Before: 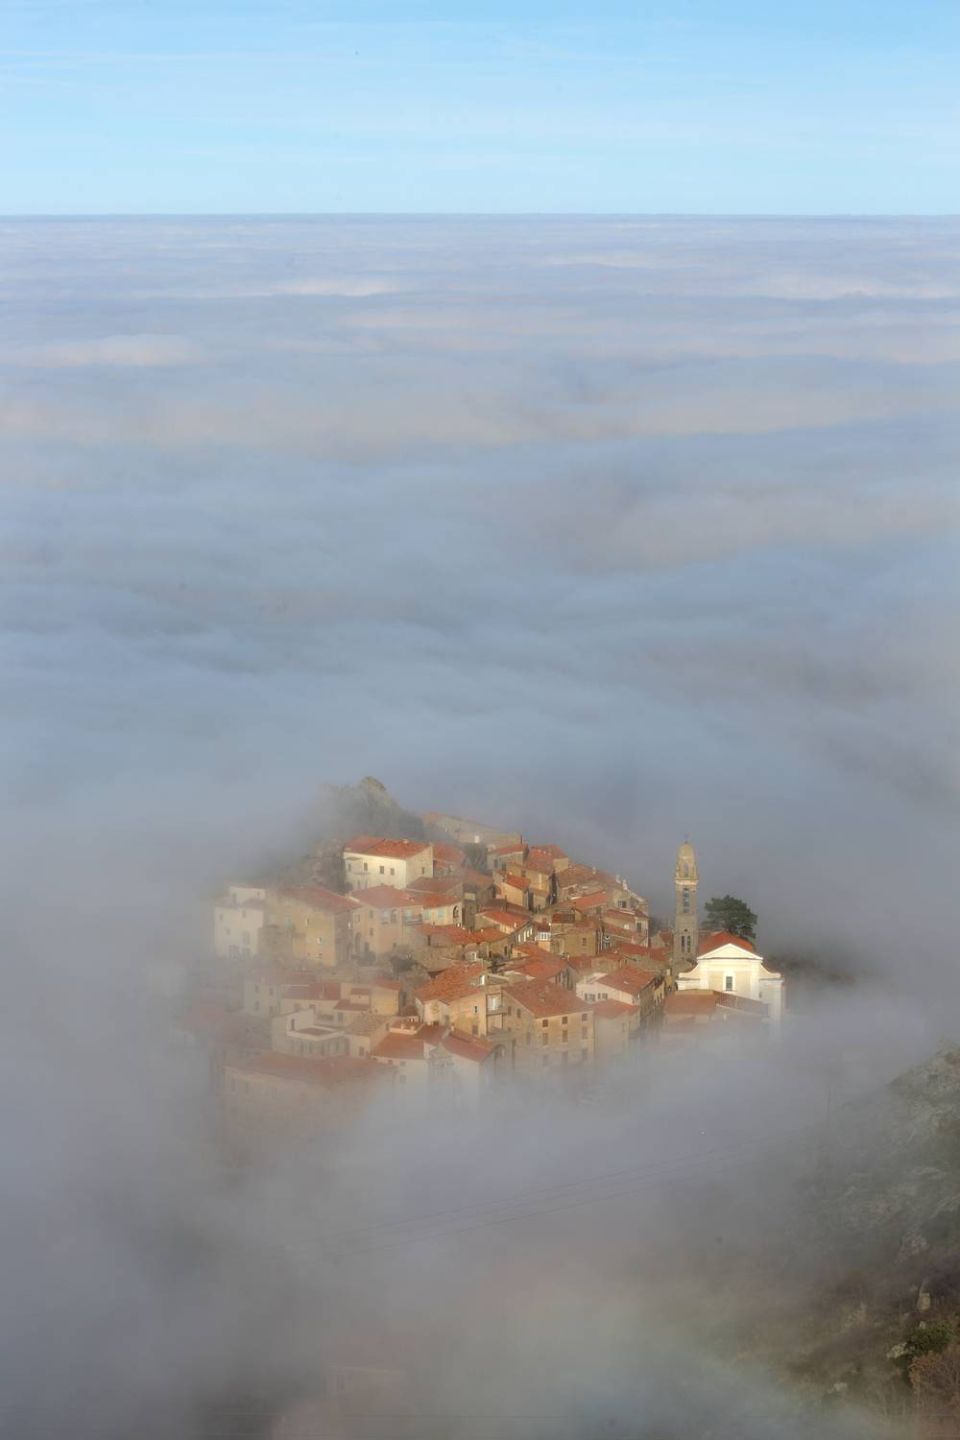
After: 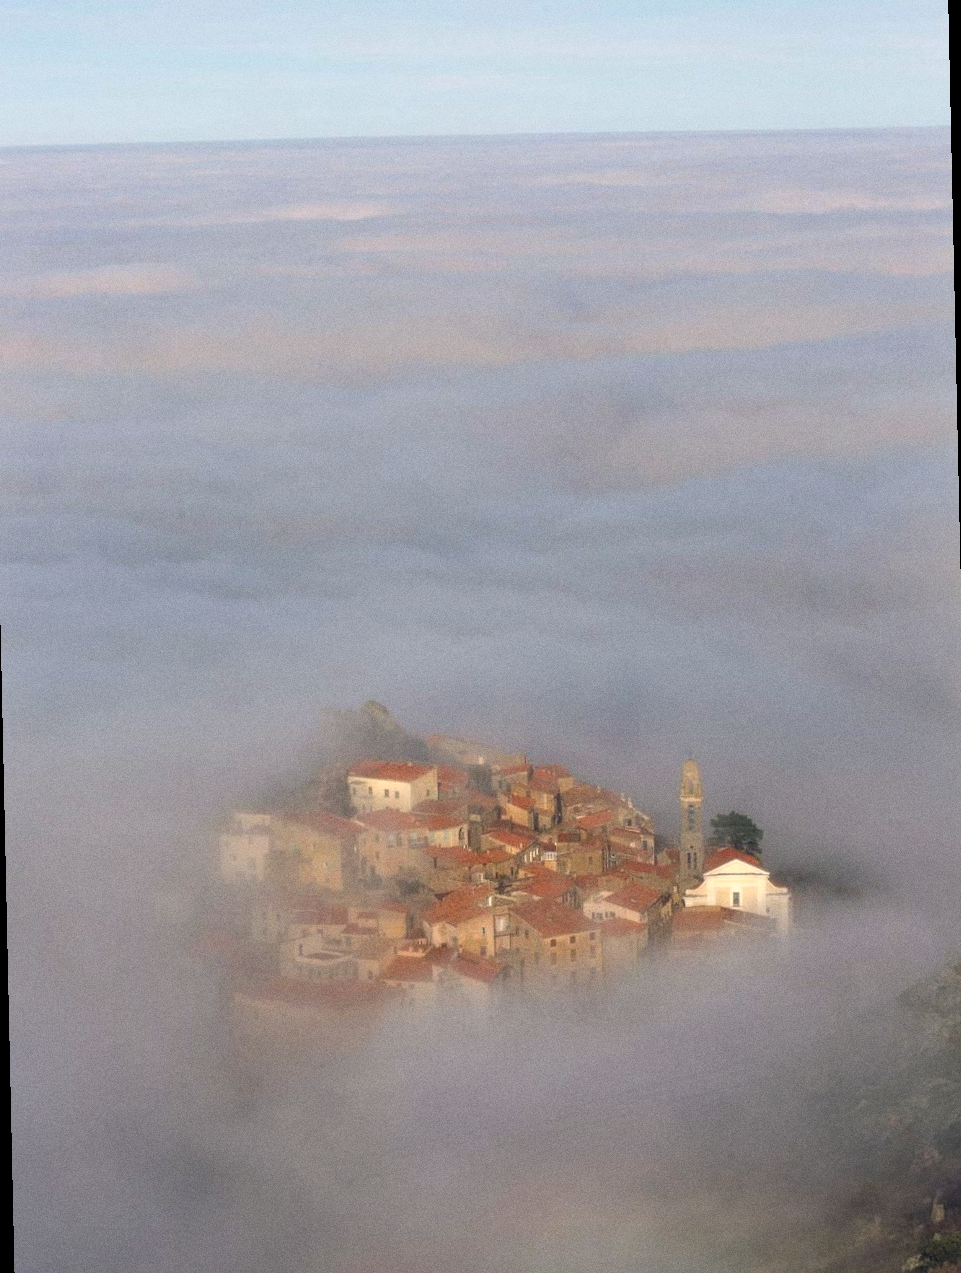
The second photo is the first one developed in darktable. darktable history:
rotate and perspective: rotation -1.24°, automatic cropping off
color balance rgb: shadows lift › hue 87.51°, highlights gain › chroma 3.21%, highlights gain › hue 55.1°, global offset › chroma 0.15%, global offset › hue 253.66°, linear chroma grading › global chroma 0.5%
crop: left 1.507%, top 6.147%, right 1.379%, bottom 6.637%
grain: coarseness 0.47 ISO
